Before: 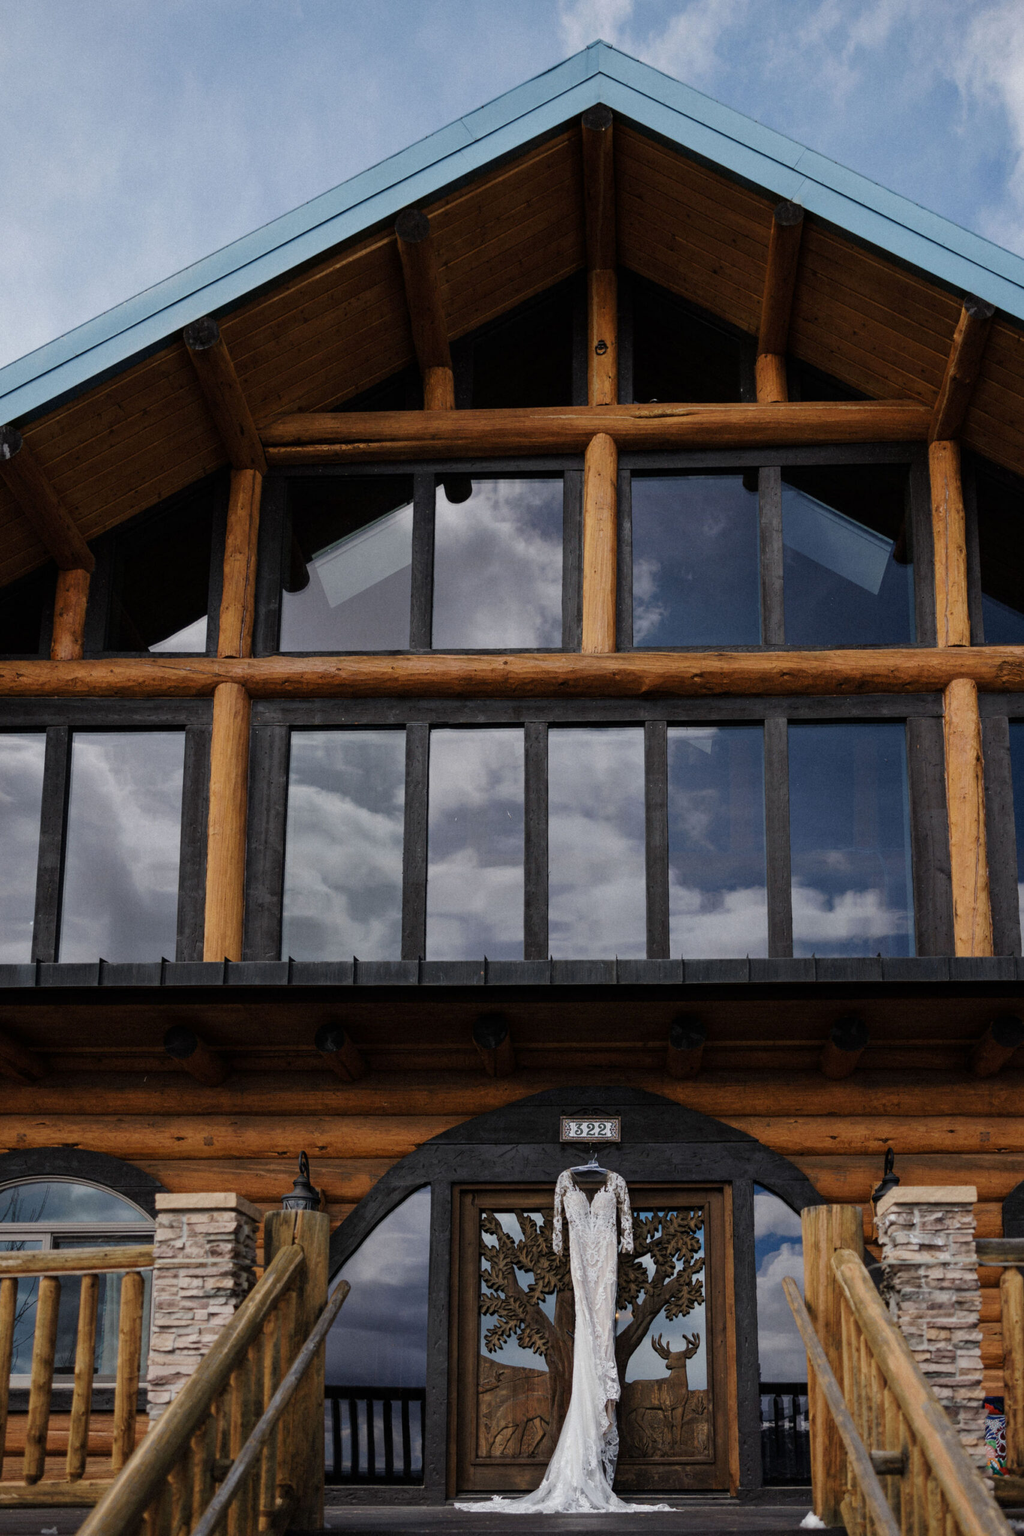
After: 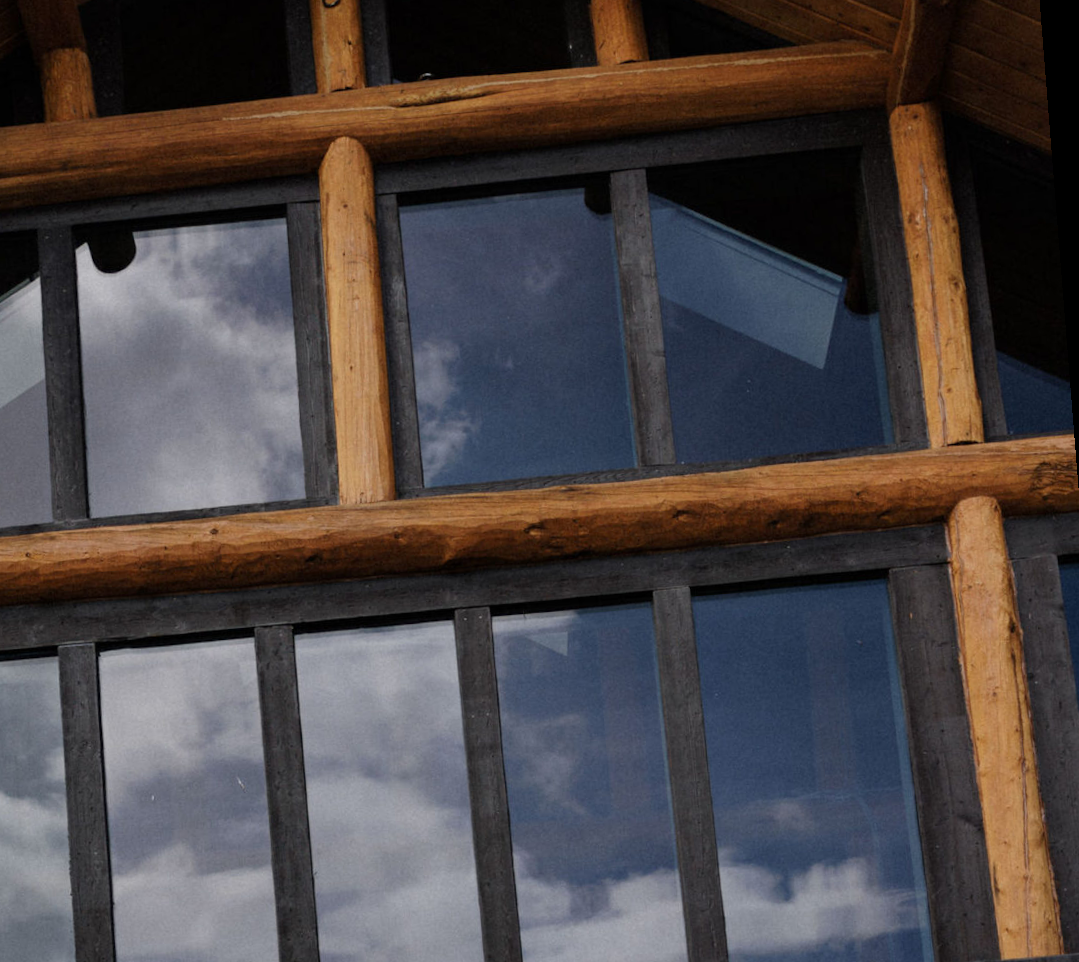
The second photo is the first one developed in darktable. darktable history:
rotate and perspective: rotation -4.57°, crop left 0.054, crop right 0.944, crop top 0.087, crop bottom 0.914
crop: left 36.005%, top 18.293%, right 0.31%, bottom 38.444%
